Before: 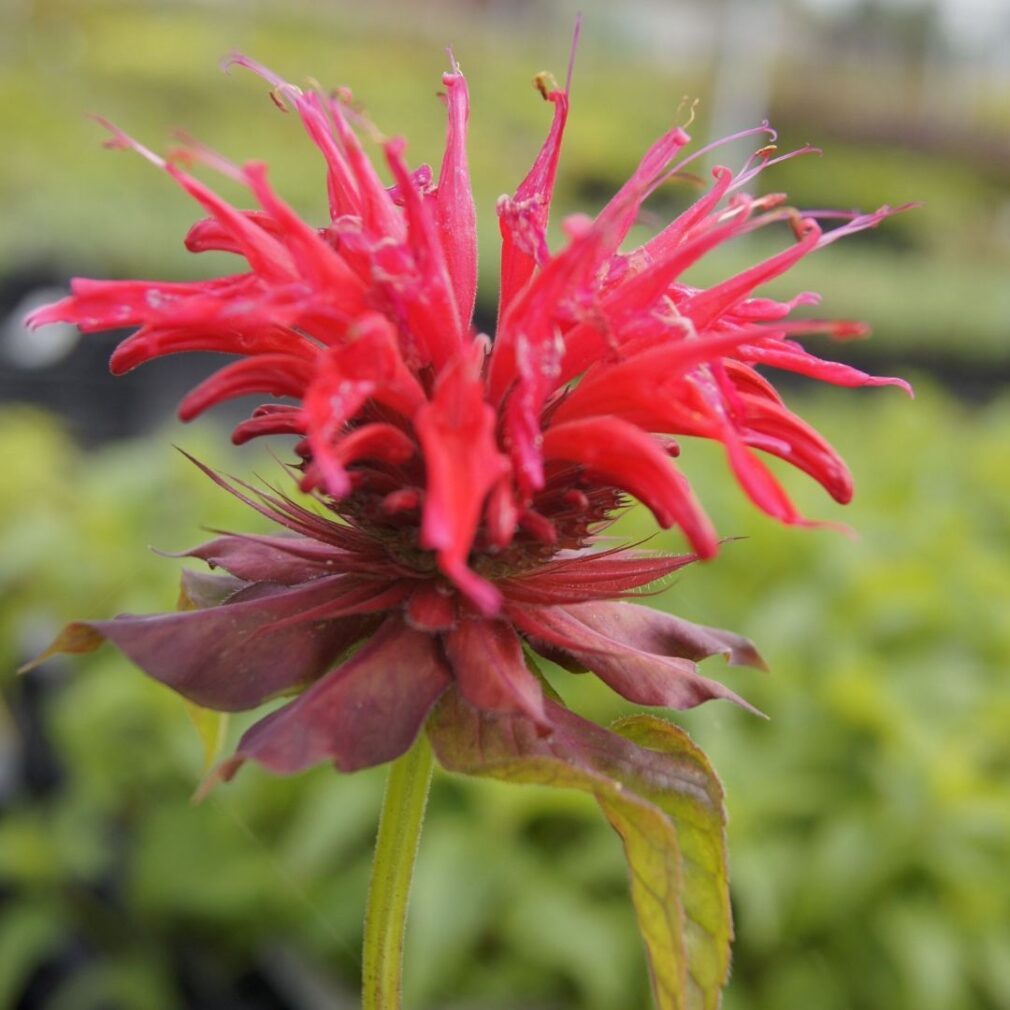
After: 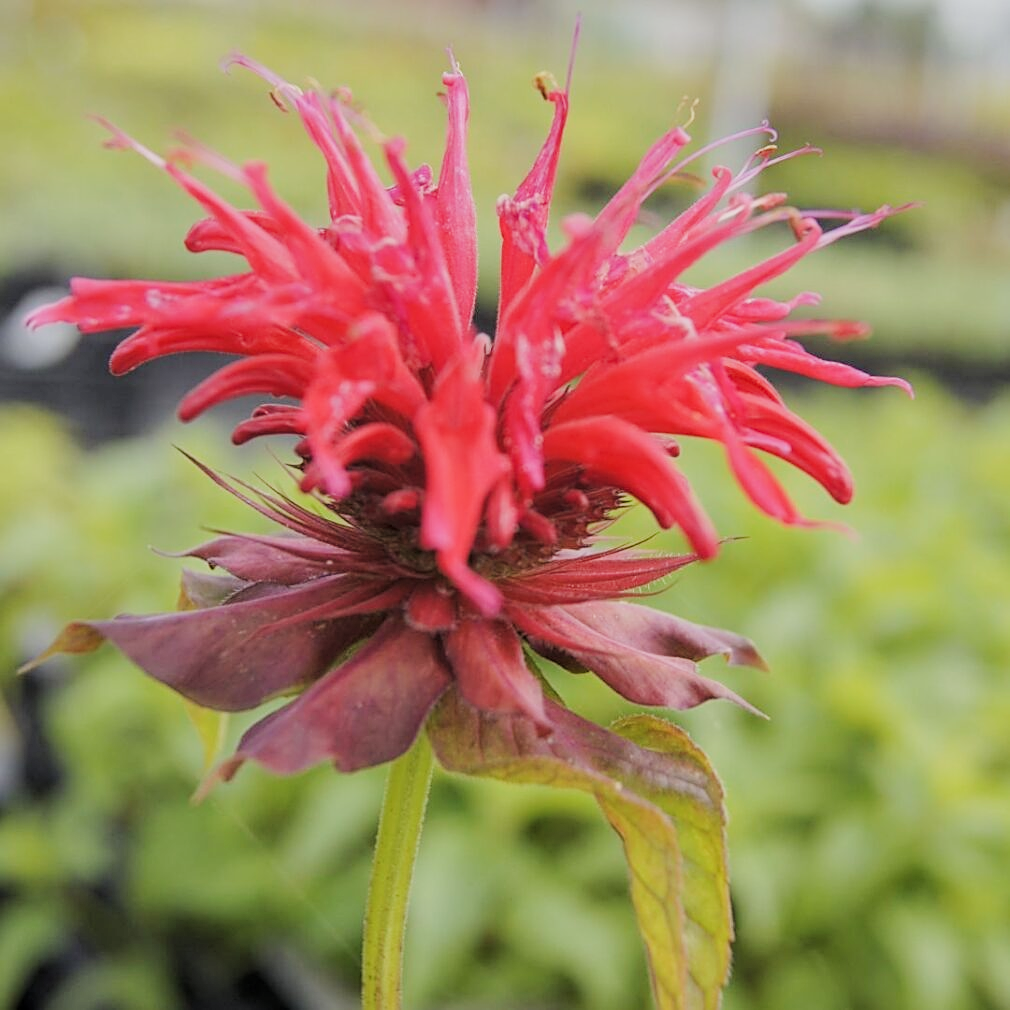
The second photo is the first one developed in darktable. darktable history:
exposure: black level correction -0.005, exposure 0.622 EV, compensate highlight preservation false
sharpen: on, module defaults
local contrast: highlights 100%, shadows 100%, detail 120%, midtone range 0.2
filmic rgb: black relative exposure -6.98 EV, white relative exposure 5.63 EV, hardness 2.86
